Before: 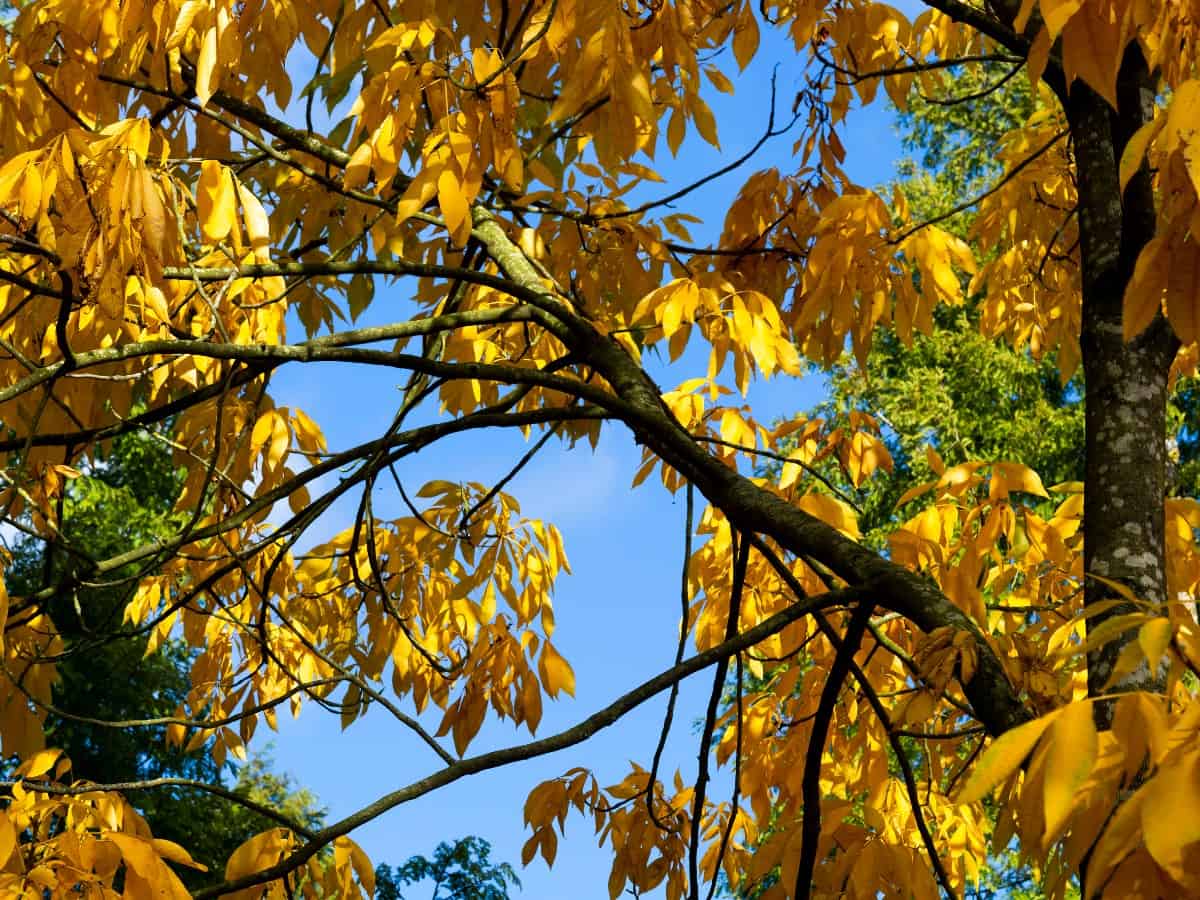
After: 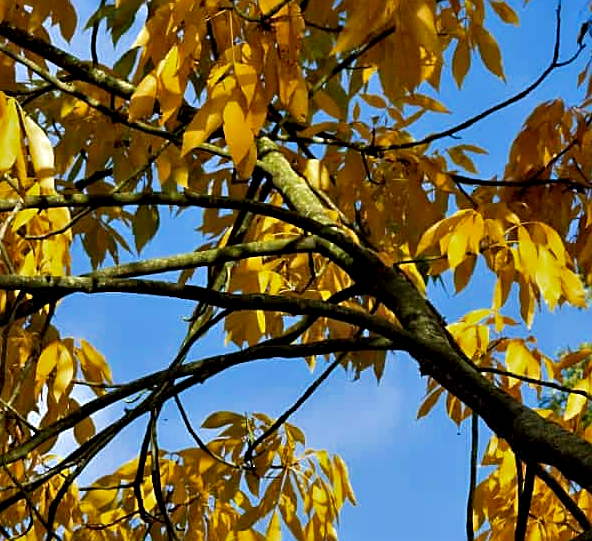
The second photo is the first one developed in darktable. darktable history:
crop: left 17.934%, top 7.671%, right 32.661%, bottom 32.127%
contrast equalizer: octaves 7, y [[0.514, 0.573, 0.581, 0.508, 0.5, 0.5], [0.5 ×6], [0.5 ×6], [0 ×6], [0 ×6]]
sharpen: on, module defaults
color zones: curves: ch0 [(0, 0.425) (0.143, 0.422) (0.286, 0.42) (0.429, 0.419) (0.571, 0.419) (0.714, 0.42) (0.857, 0.422) (1, 0.425)]
